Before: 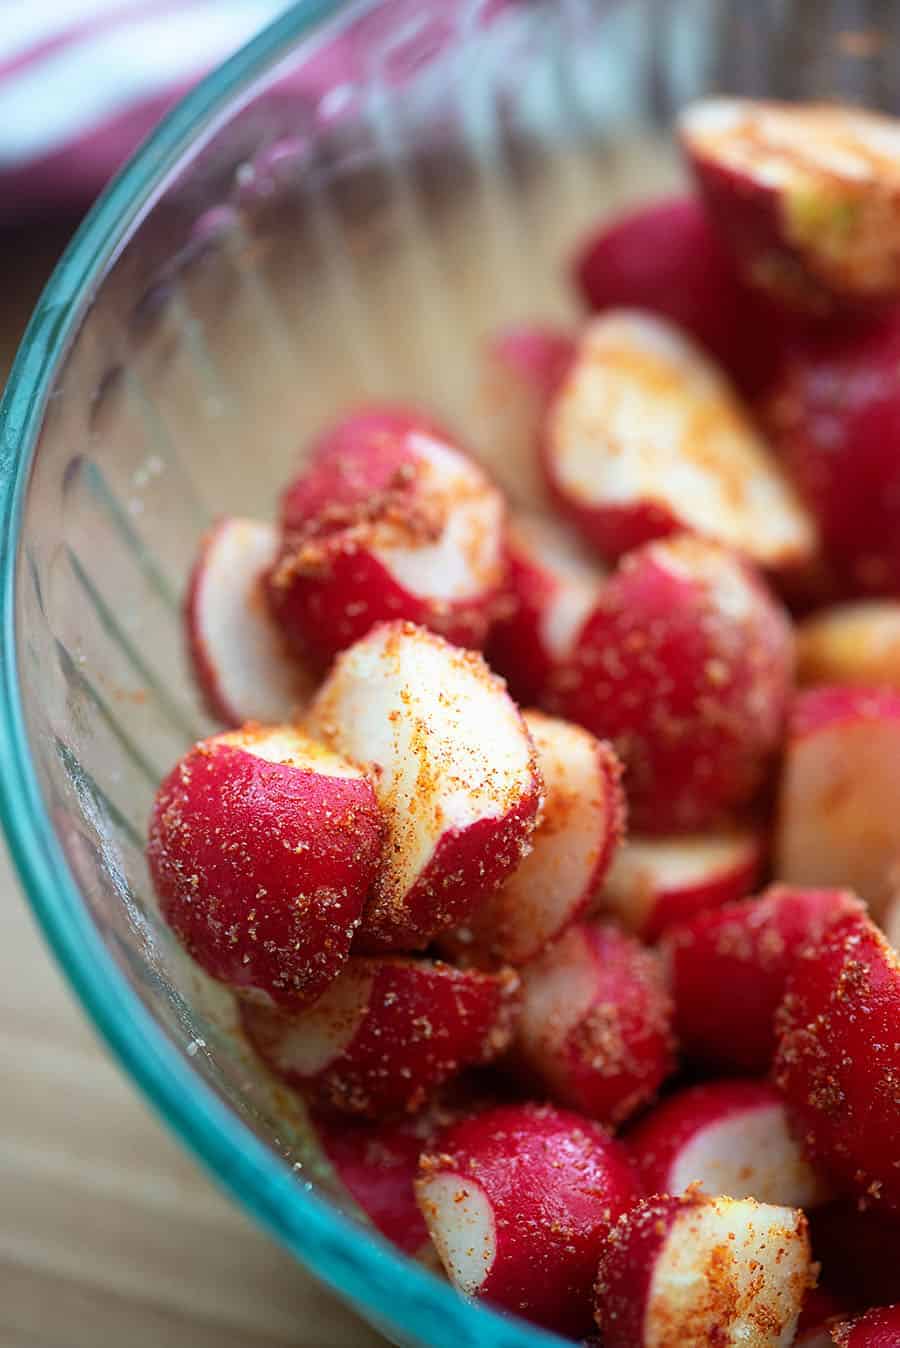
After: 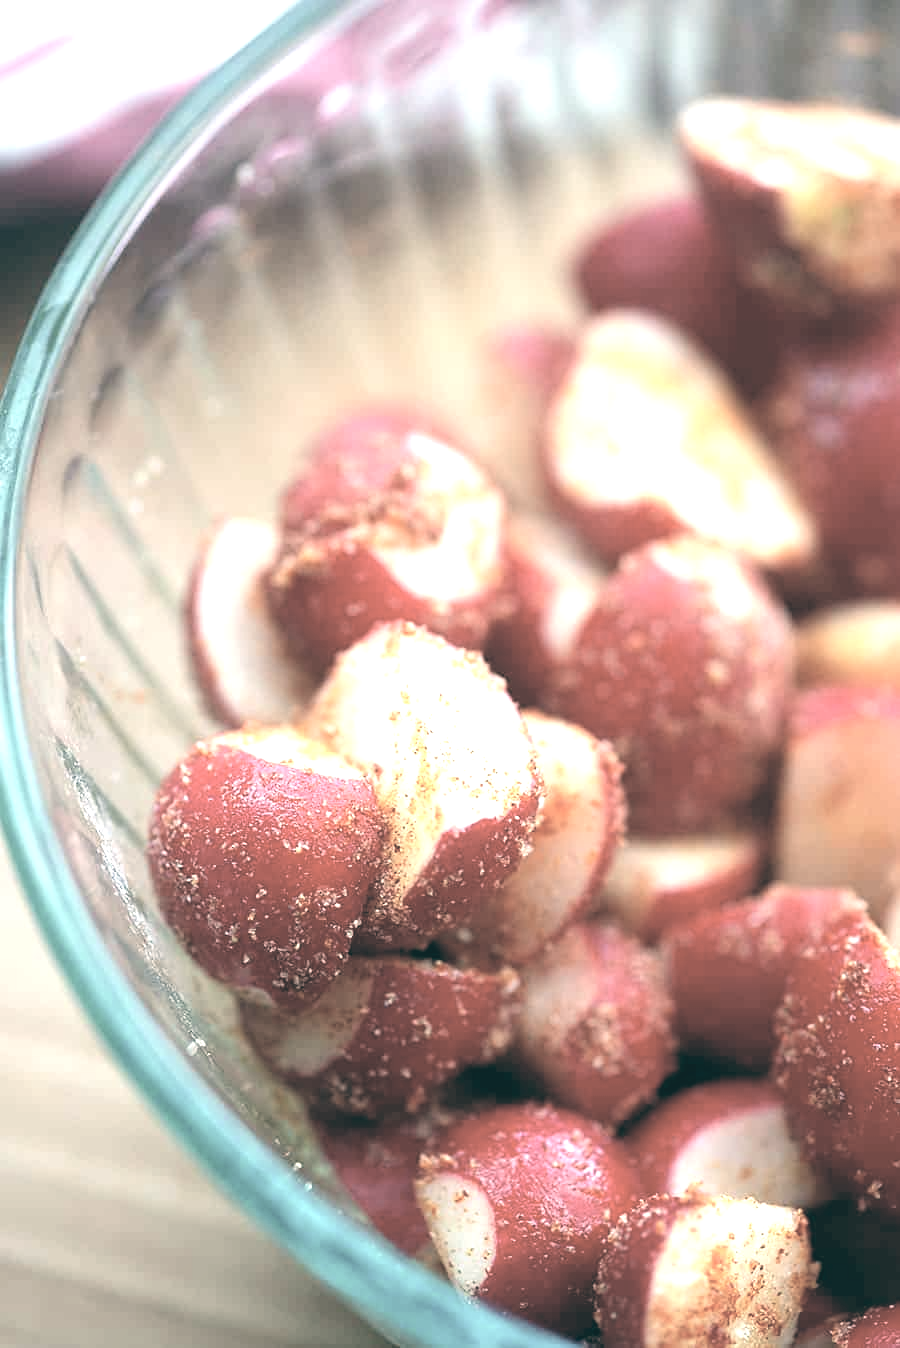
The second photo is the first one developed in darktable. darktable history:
color balance: lift [1.005, 0.99, 1.007, 1.01], gamma [1, 0.979, 1.011, 1.021], gain [0.923, 1.098, 1.025, 0.902], input saturation 90.45%, contrast 7.73%, output saturation 105.91%
tone equalizer: on, module defaults
contrast brightness saturation: brightness 0.18, saturation -0.5
exposure: black level correction 0, exposure 1 EV, compensate highlight preservation false
